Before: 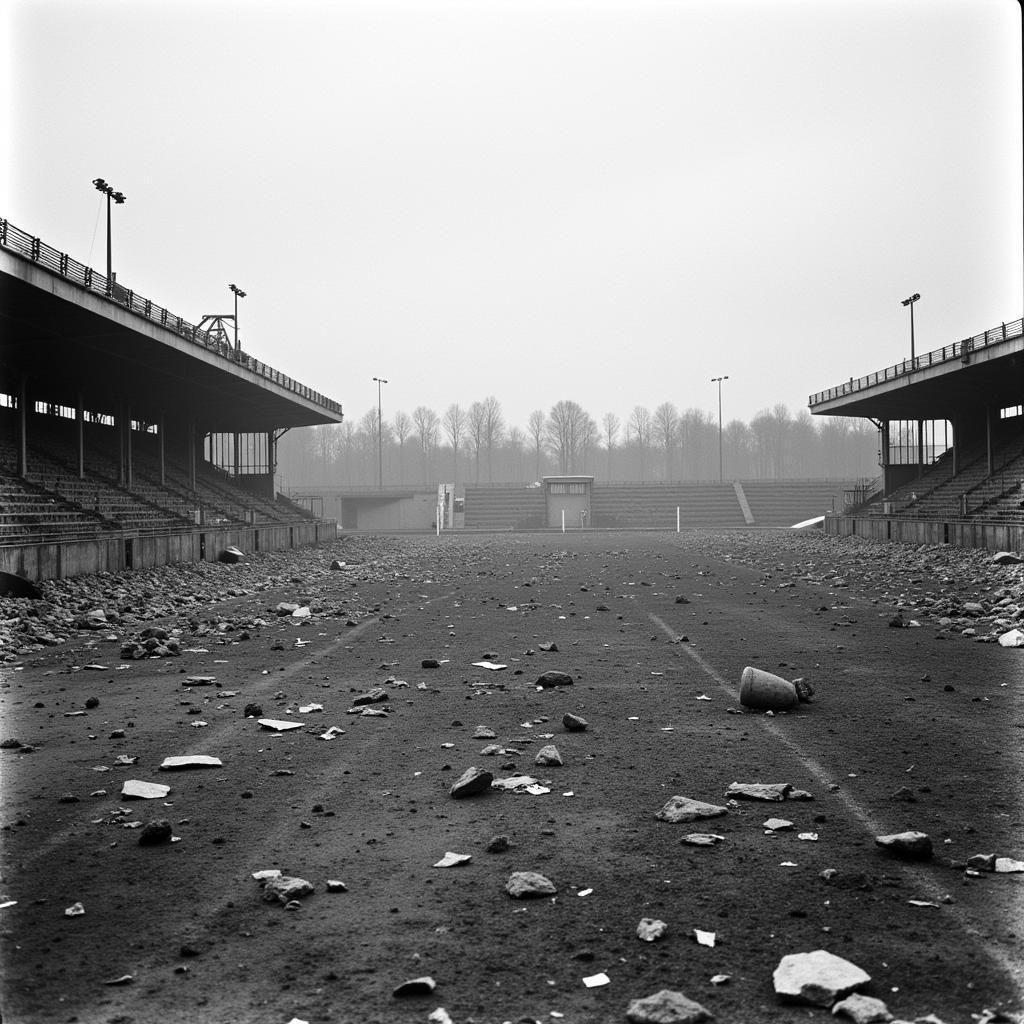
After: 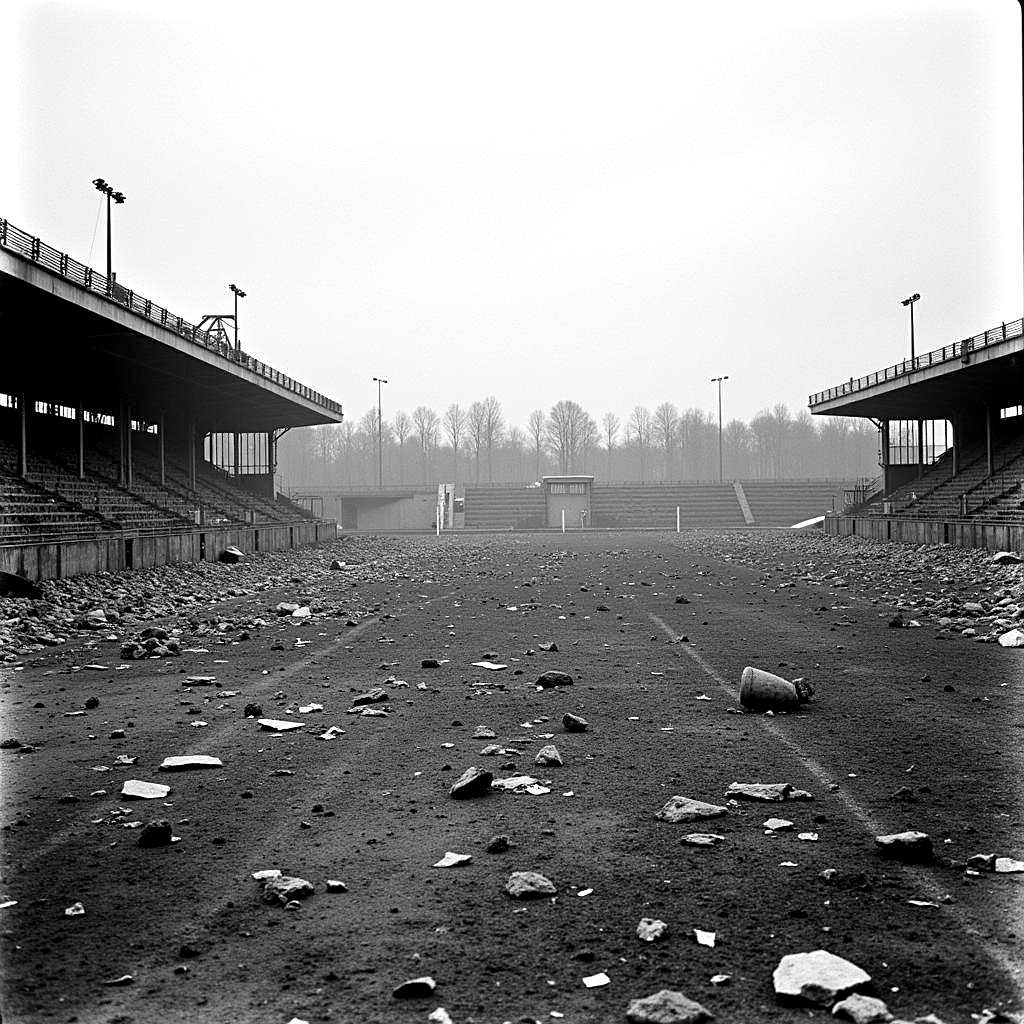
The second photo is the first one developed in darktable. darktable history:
color balance rgb: perceptual saturation grading › global saturation 25.366%, global vibrance 20%
exposure: black level correction 0.007, exposure 0.155 EV, compensate exposure bias true, compensate highlight preservation false
sharpen: on, module defaults
